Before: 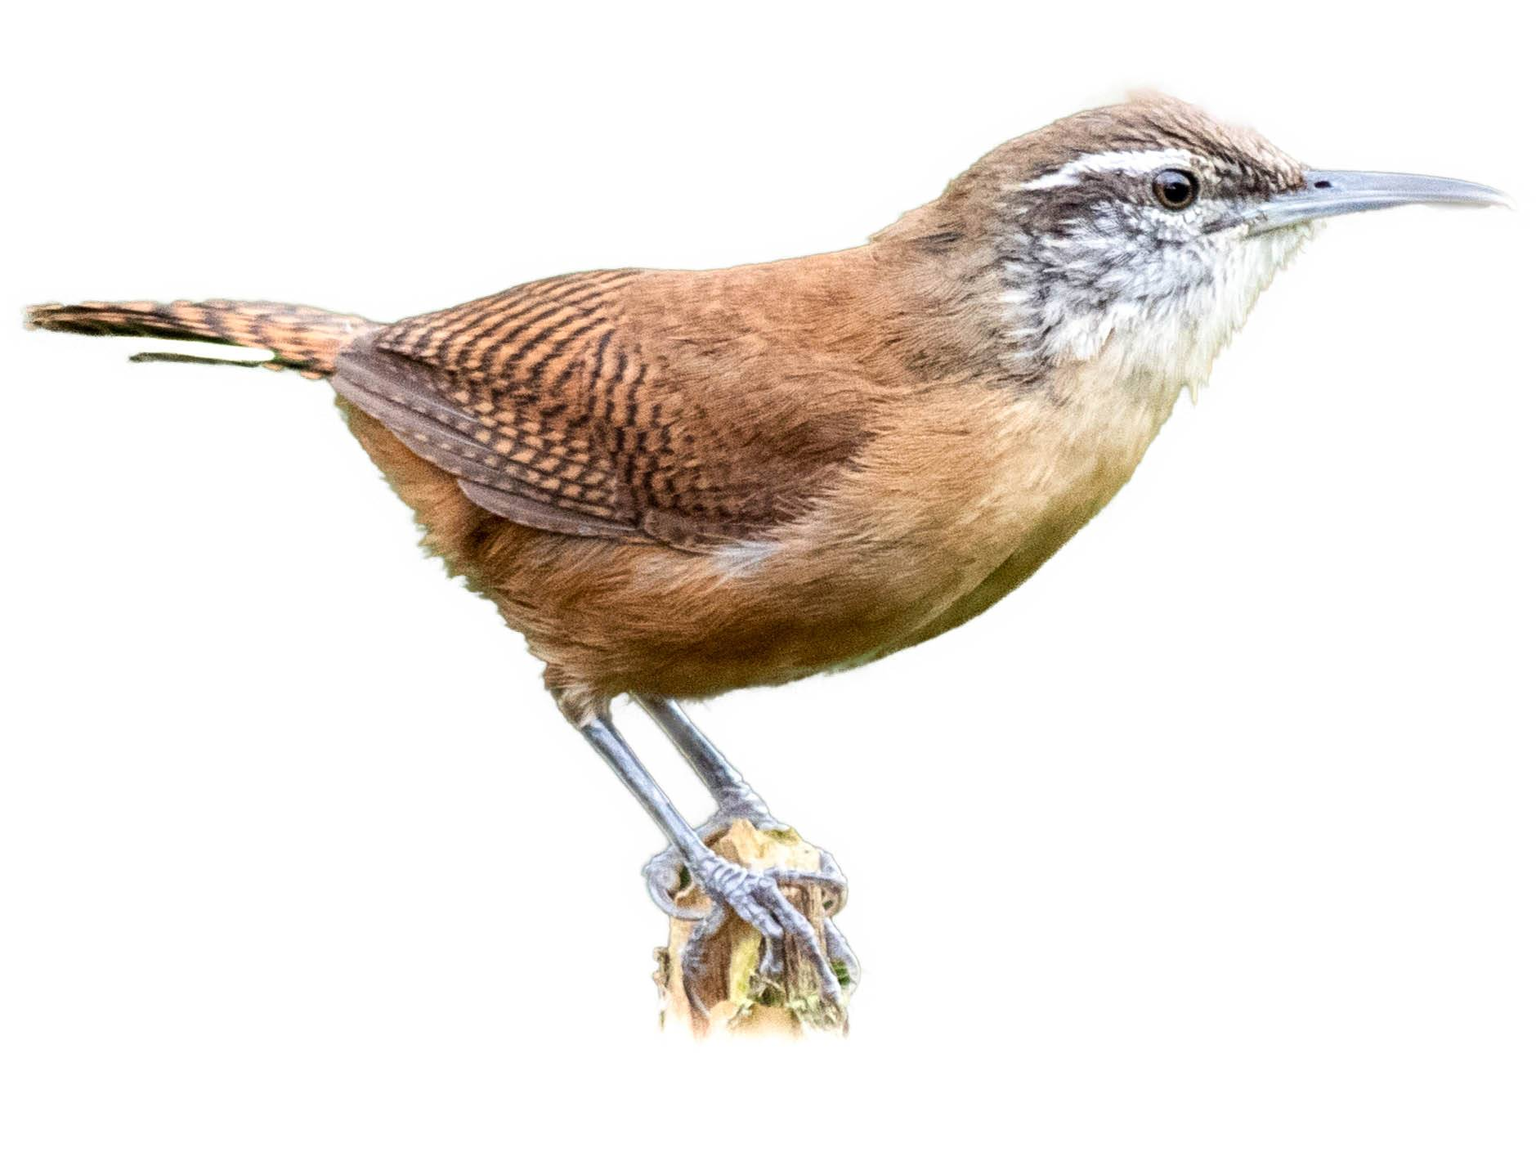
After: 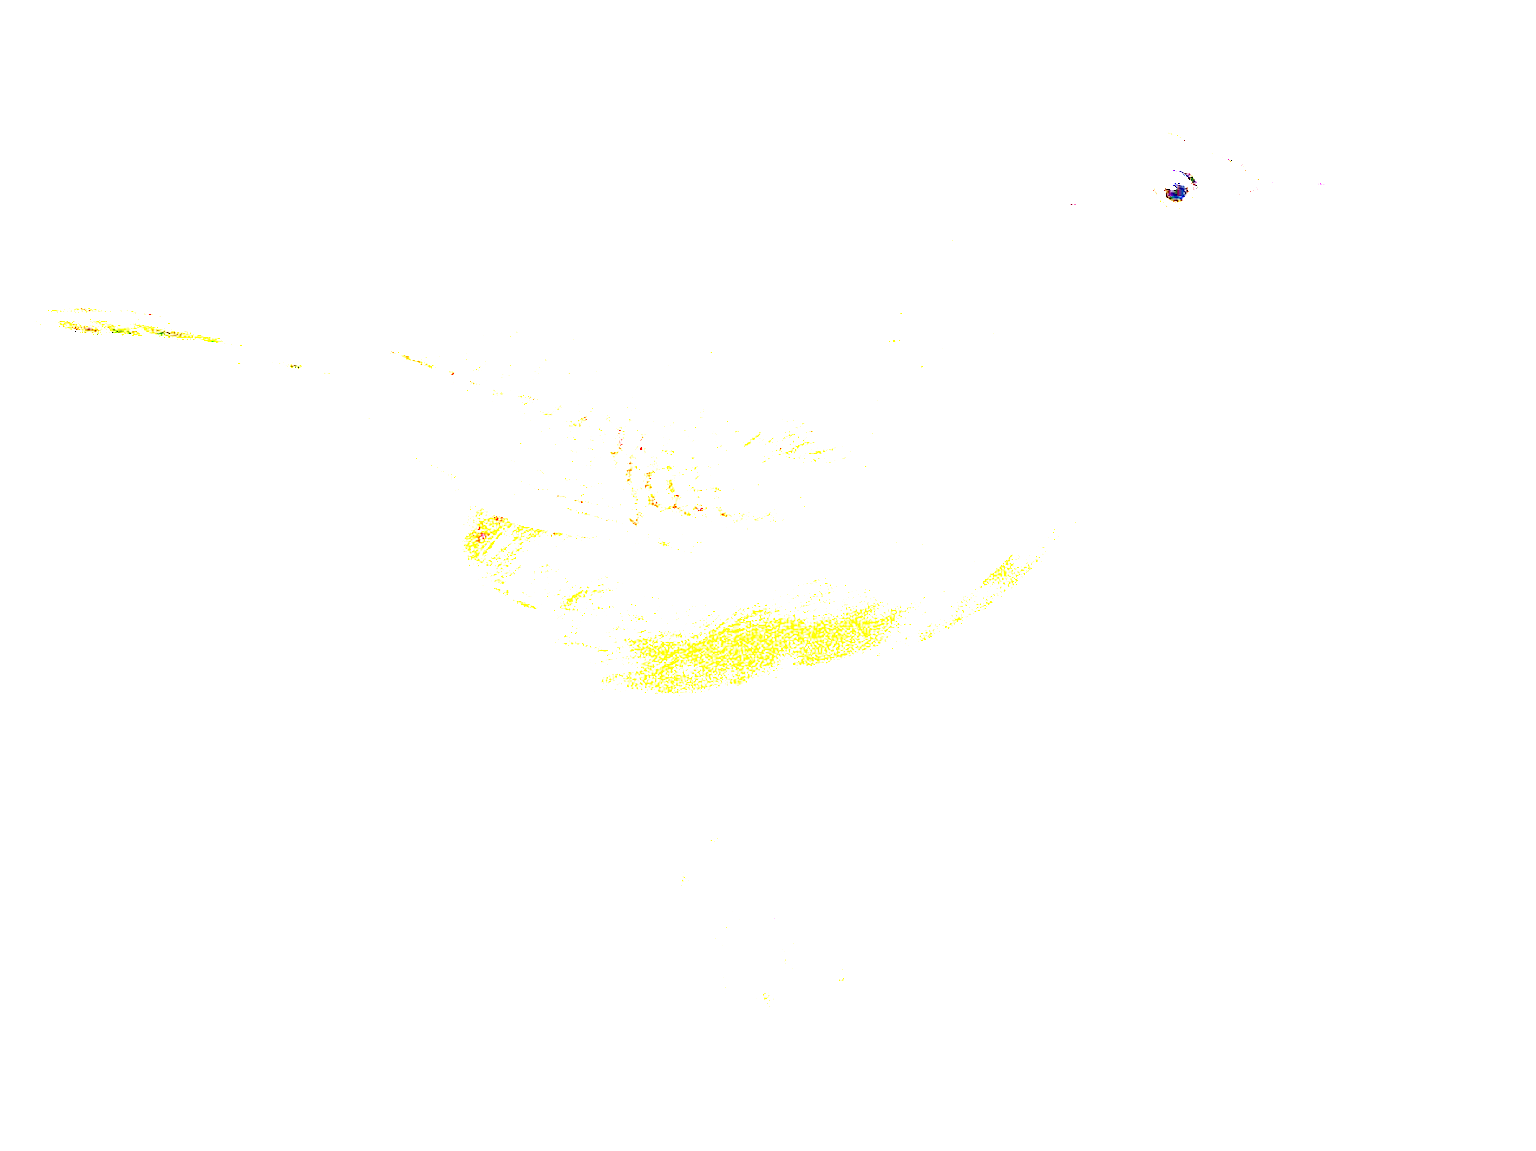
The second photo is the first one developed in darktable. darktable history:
exposure: exposure 7.909 EV, compensate highlight preservation false
